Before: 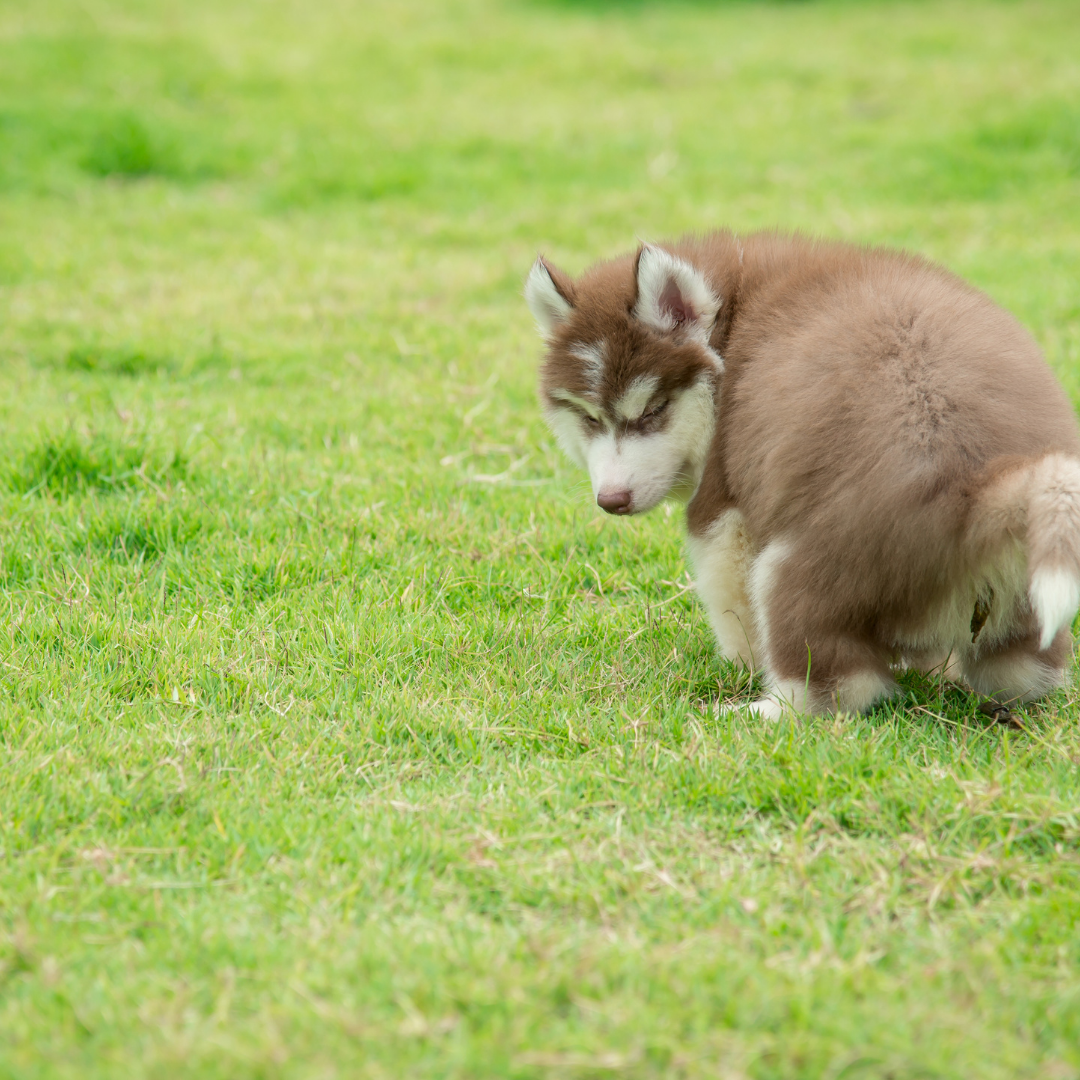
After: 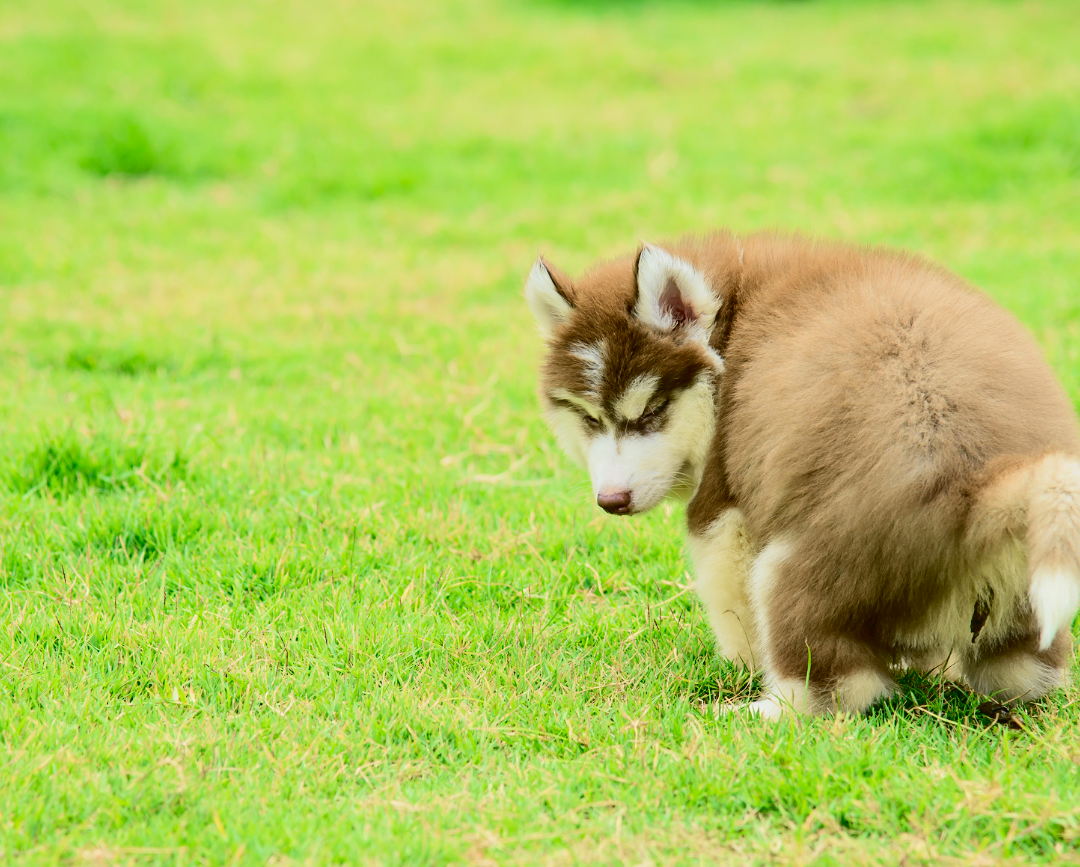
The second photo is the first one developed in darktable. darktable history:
contrast equalizer: octaves 7, y [[0.6 ×6], [0.55 ×6], [0 ×6], [0 ×6], [0 ×6]], mix 0.3
tone curve: curves: ch0 [(0, 0.03) (0.113, 0.087) (0.207, 0.184) (0.515, 0.612) (0.712, 0.793) (1, 0.946)]; ch1 [(0, 0) (0.172, 0.123) (0.317, 0.279) (0.414, 0.382) (0.476, 0.479) (0.505, 0.498) (0.534, 0.534) (0.621, 0.65) (0.709, 0.764) (1, 1)]; ch2 [(0, 0) (0.411, 0.424) (0.505, 0.505) (0.521, 0.524) (0.537, 0.57) (0.65, 0.699) (1, 1)], color space Lab, independent channels, preserve colors none
crop: bottom 19.644%
sharpen: amount 0.2
